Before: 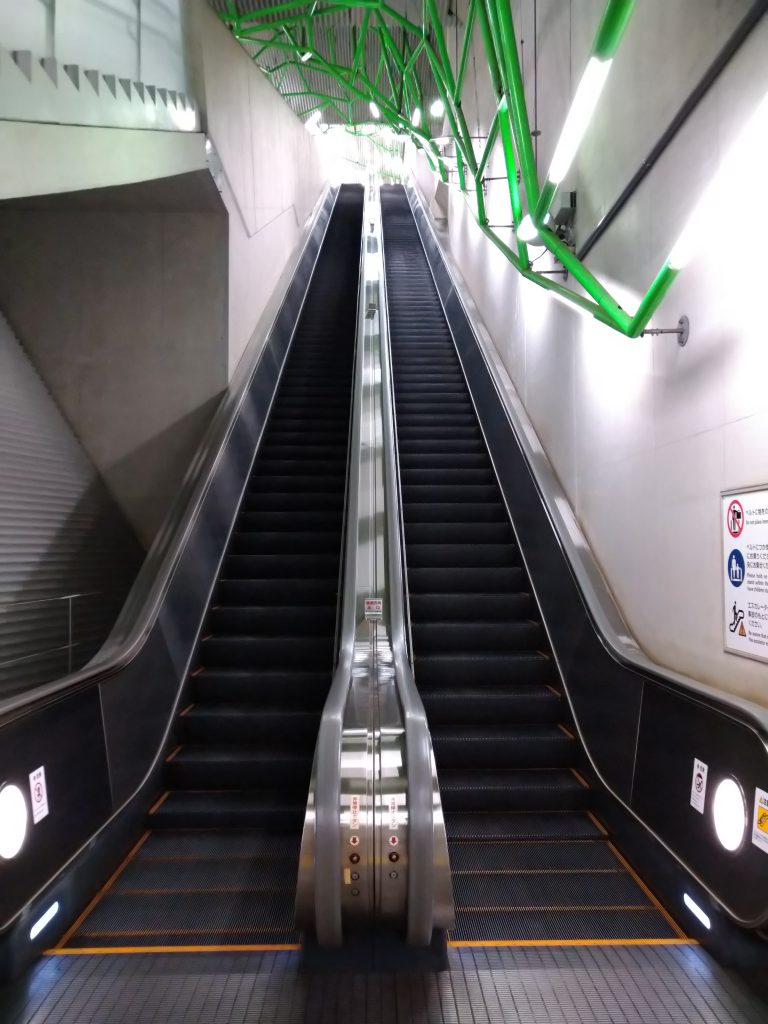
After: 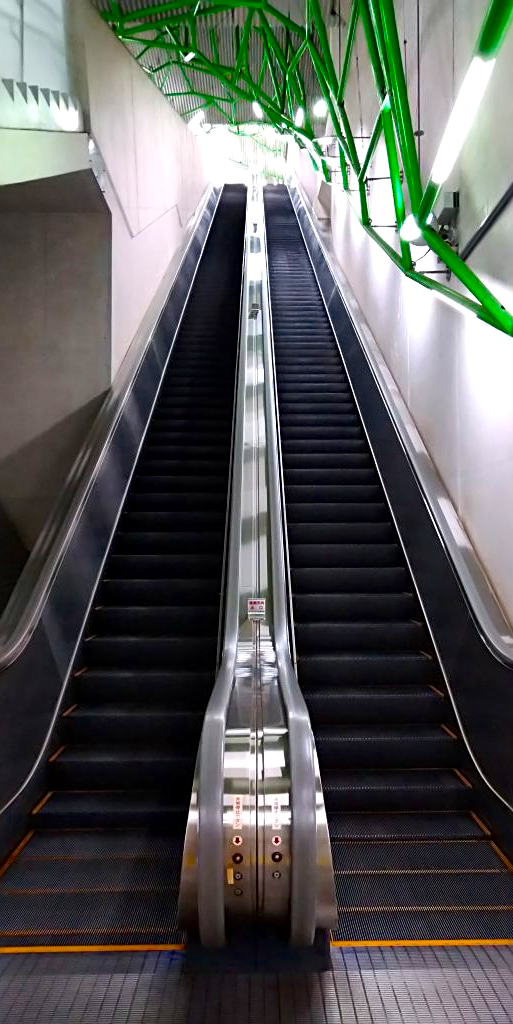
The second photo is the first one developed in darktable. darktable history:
crop and rotate: left 15.289%, right 17.817%
sharpen: on, module defaults
color balance rgb: perceptual saturation grading › global saturation 29.667%, global vibrance 16.239%, saturation formula JzAzBz (2021)
local contrast: mode bilateral grid, contrast 20, coarseness 50, detail 133%, midtone range 0.2
contrast brightness saturation: contrast 0.151, brightness 0.046
